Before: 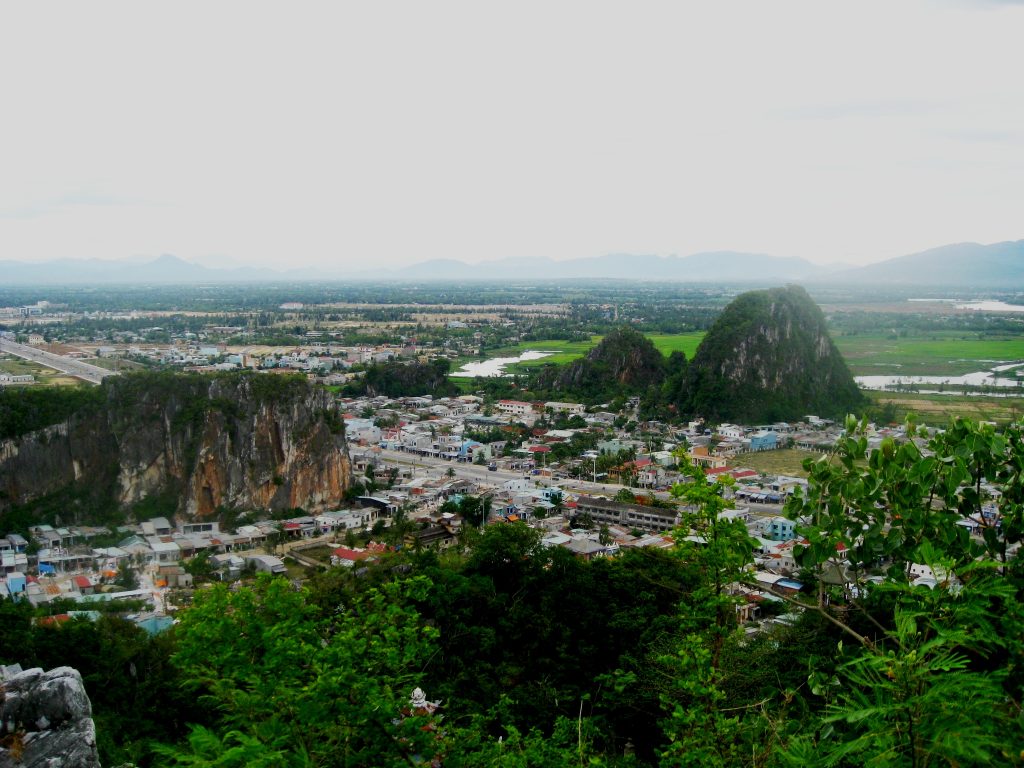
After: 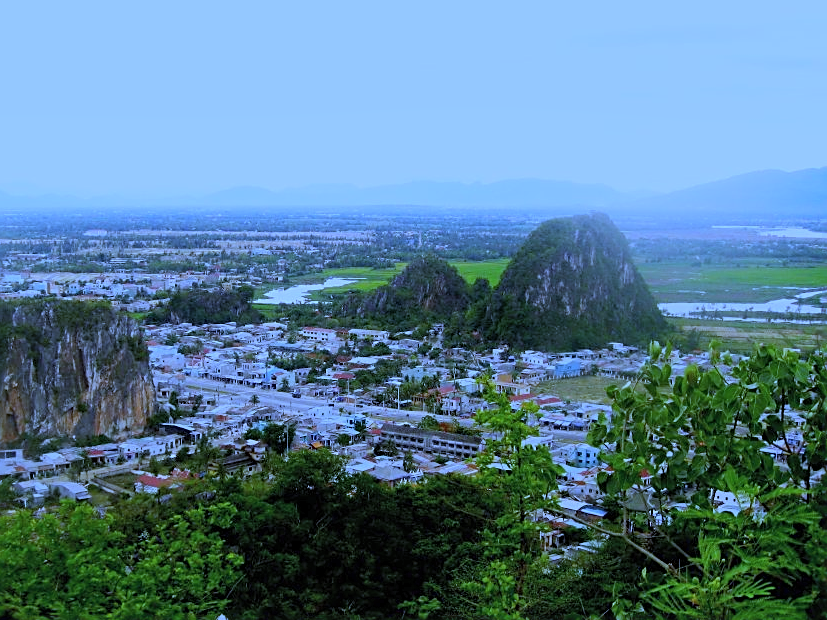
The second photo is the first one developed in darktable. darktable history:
shadows and highlights: radius 121.13, shadows 21.4, white point adjustment -9.72, highlights -14.39, soften with gaussian
contrast brightness saturation: brightness 0.15
crop: left 19.159%, top 9.58%, bottom 9.58%
sharpen: on, module defaults
white balance: red 0.766, blue 1.537
